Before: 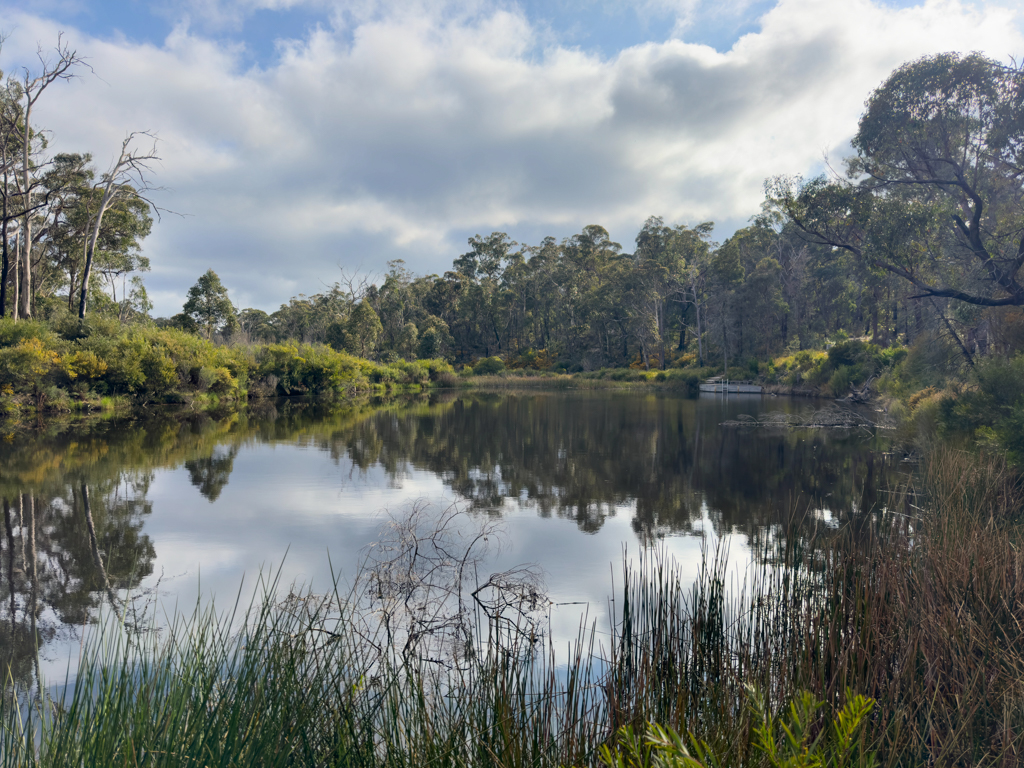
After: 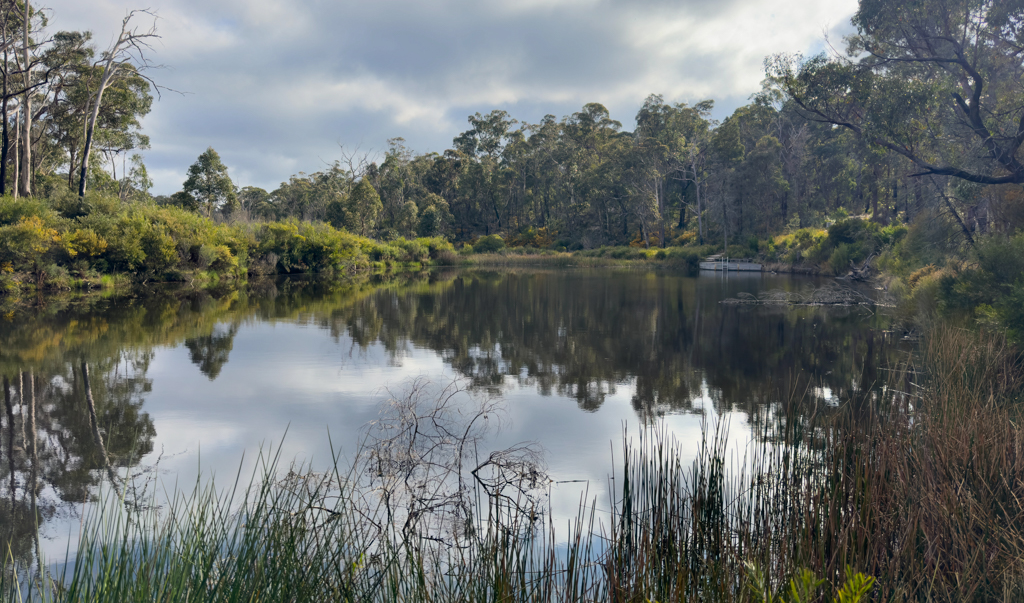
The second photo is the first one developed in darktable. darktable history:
crop and rotate: top 15.94%, bottom 5.531%
